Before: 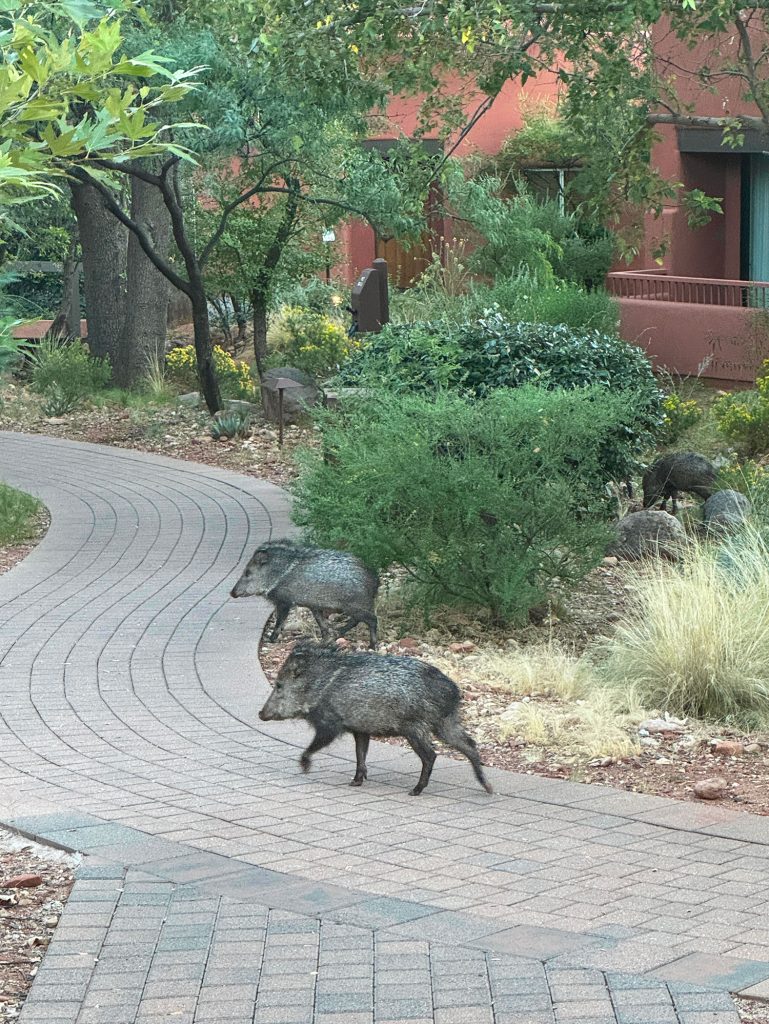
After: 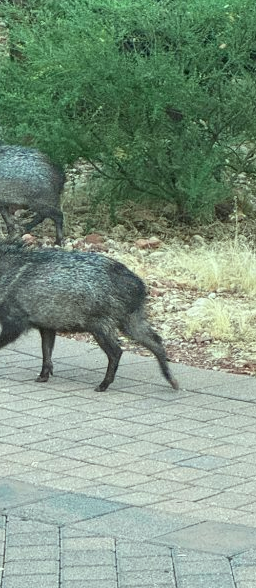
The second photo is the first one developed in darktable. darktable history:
crop: left 40.945%, top 39.494%, right 25.754%, bottom 3.017%
color correction: highlights a* -8.46, highlights b* 3.22
